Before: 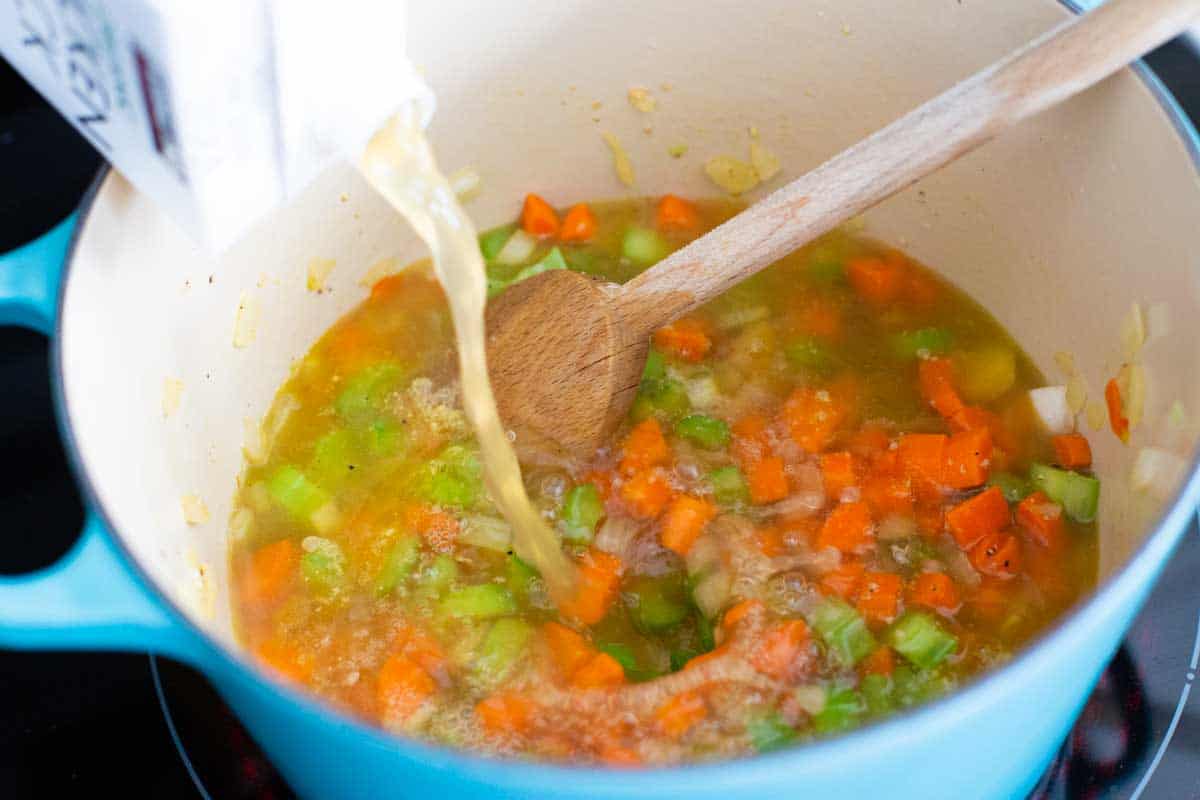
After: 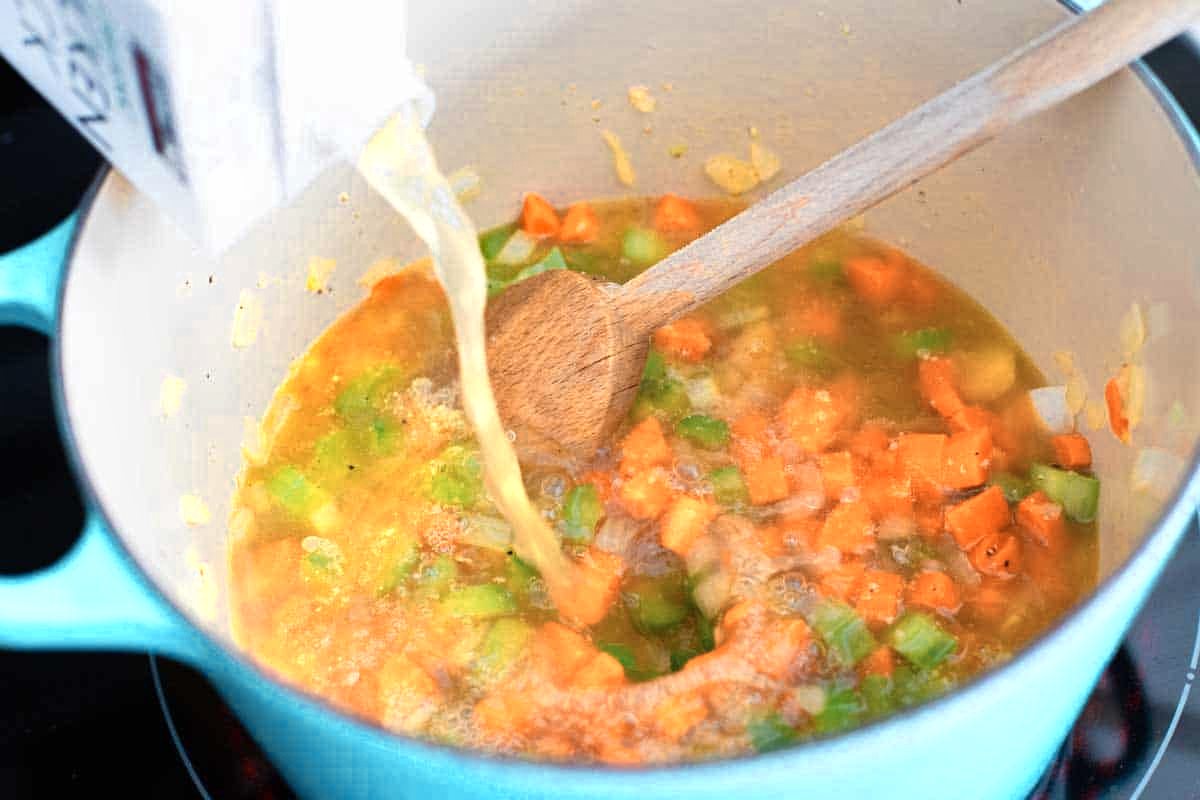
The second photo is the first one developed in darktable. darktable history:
color zones: curves: ch0 [(0.018, 0.548) (0.197, 0.654) (0.425, 0.447) (0.605, 0.658) (0.732, 0.579)]; ch1 [(0.105, 0.531) (0.224, 0.531) (0.386, 0.39) (0.618, 0.456) (0.732, 0.456) (0.956, 0.421)]; ch2 [(0.039, 0.583) (0.215, 0.465) (0.399, 0.544) (0.465, 0.548) (0.614, 0.447) (0.724, 0.43) (0.882, 0.623) (0.956, 0.632)]
shadows and highlights: shadows 22.84, highlights -48.46, soften with gaussian
